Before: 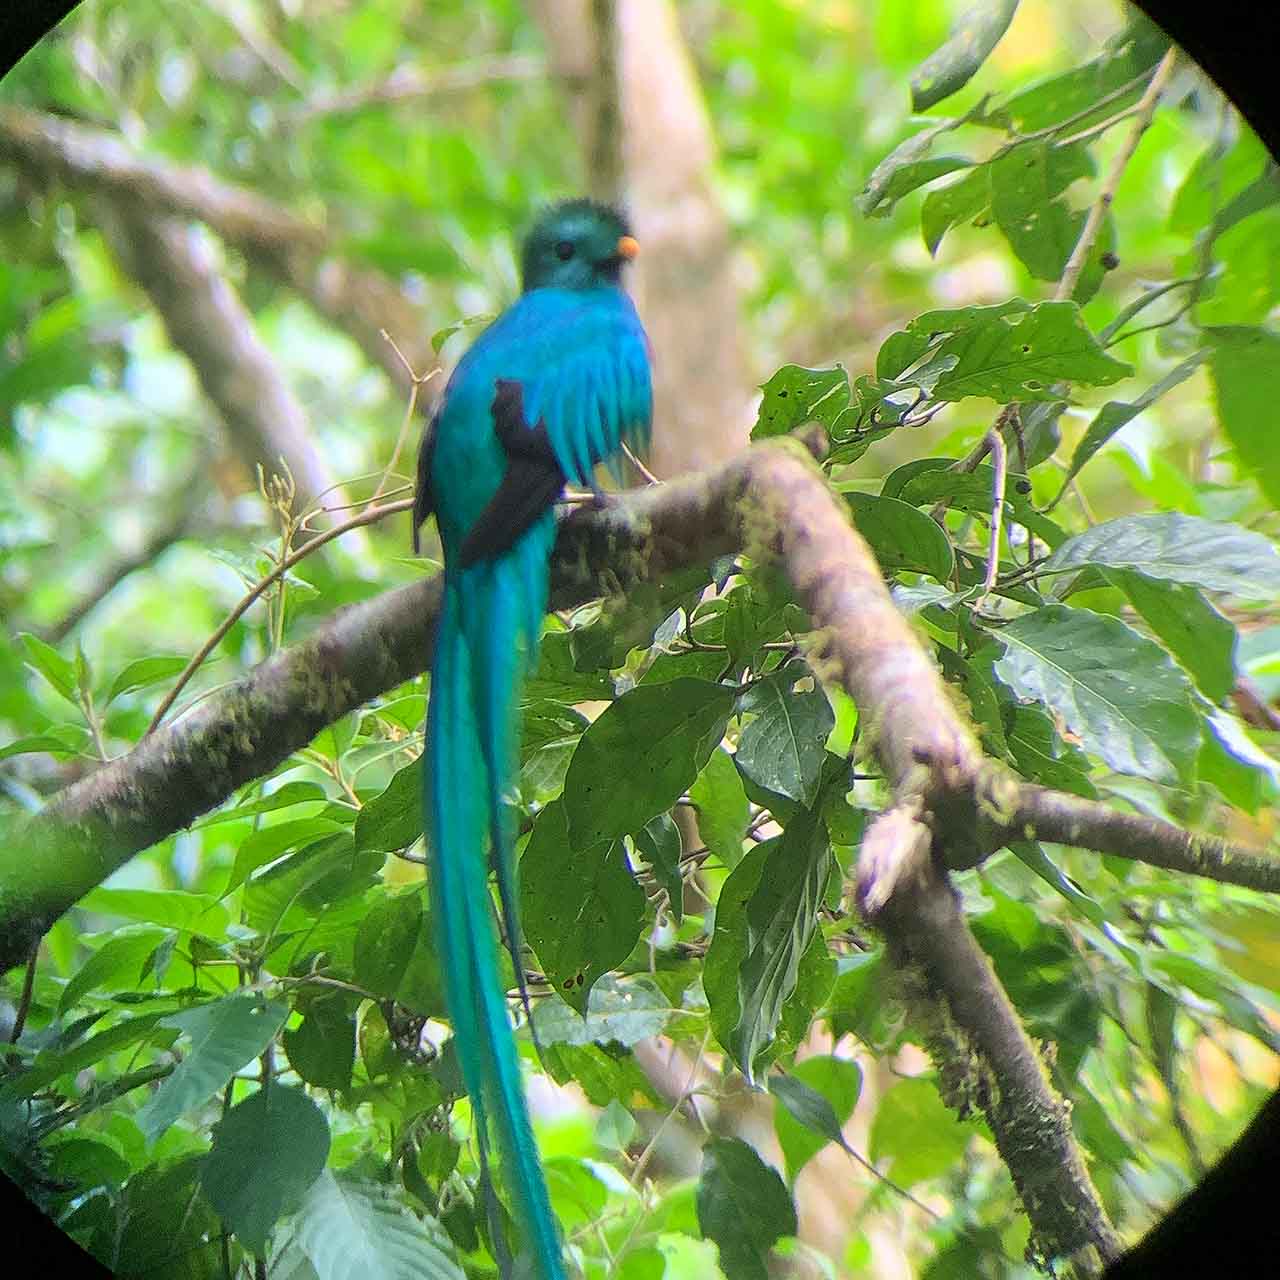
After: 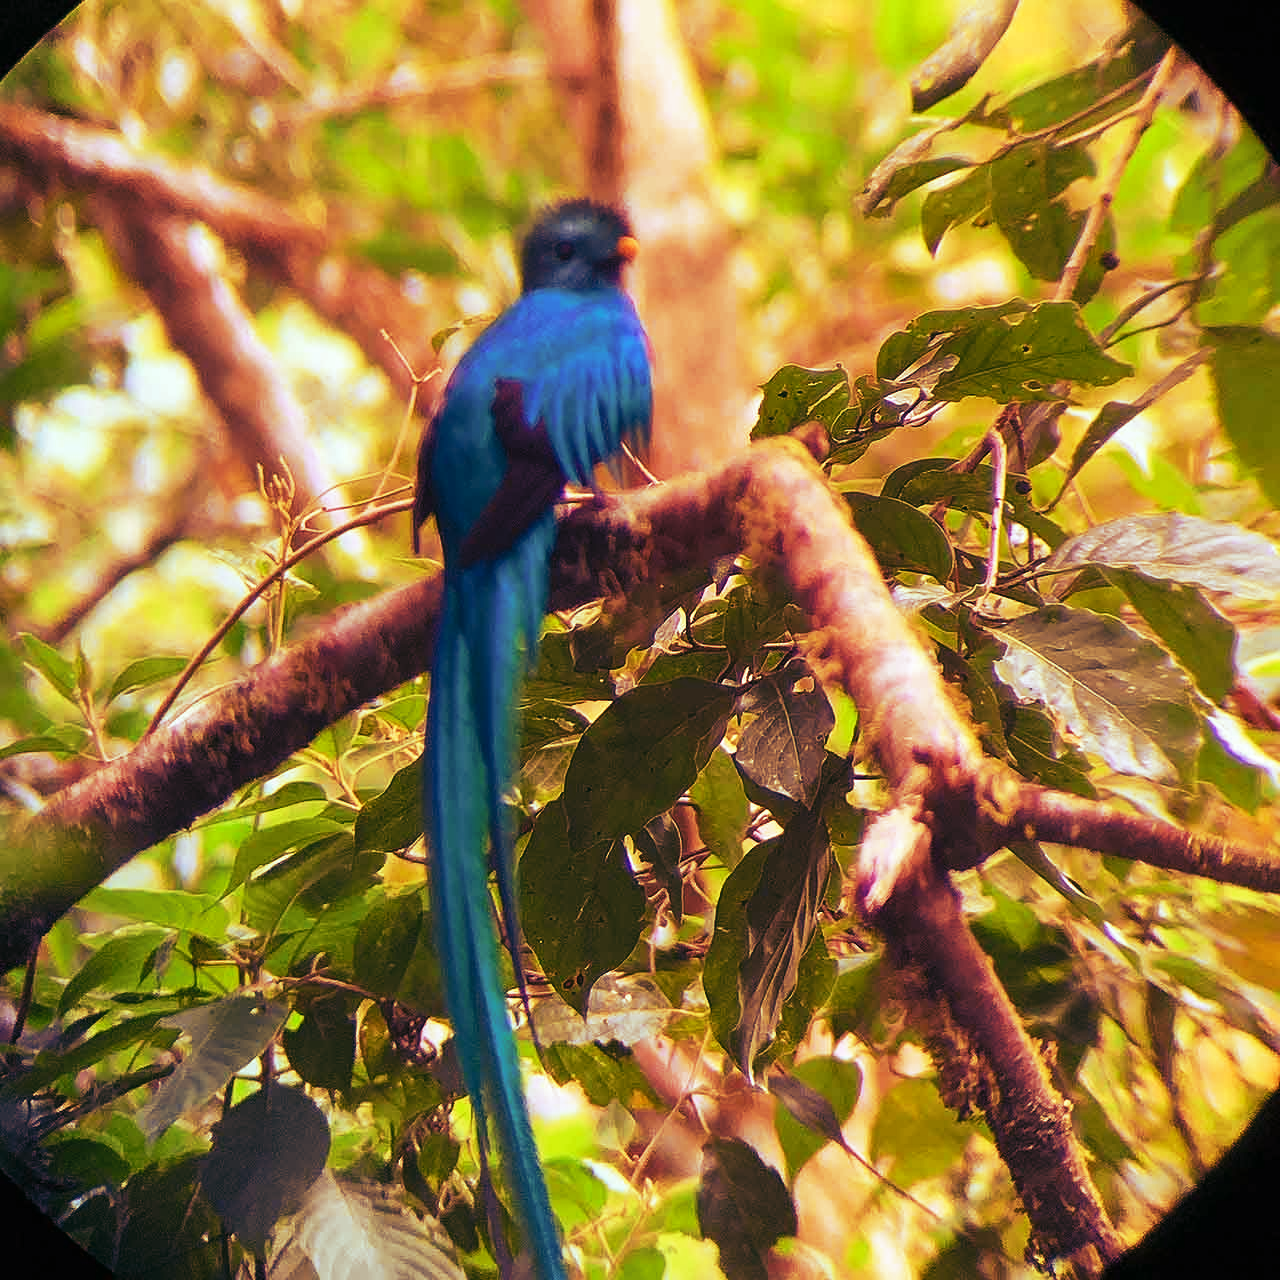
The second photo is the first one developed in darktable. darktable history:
tone curve: curves: ch0 [(0, 0) (0.003, 0.004) (0.011, 0.009) (0.025, 0.017) (0.044, 0.029) (0.069, 0.04) (0.1, 0.051) (0.136, 0.07) (0.177, 0.095) (0.224, 0.131) (0.277, 0.179) (0.335, 0.237) (0.399, 0.302) (0.468, 0.386) (0.543, 0.471) (0.623, 0.576) (0.709, 0.699) (0.801, 0.817) (0.898, 0.917) (1, 1)], preserve colors none
color look up table: target L [94.71, 93.91, 88.46, 89.55, 73.22, 69.31, 68.56, 63.42, 53.66, 47.33, 32.92, 27.1, 14.4, 200.2, 80.94, 71.82, 66.21, 62.59, 59.14, 54.84, 54.27, 52.22, 40.11, 32.46, 29.29, 11.87, 0.225, 99.8, 87.73, 77.63, 77.26, 73.73, 66.12, 65.42, 55.2, 53.37, 42.71, 52.97, 55.06, 48.22, 43.16, 28.33, 27.1, 16.04, 14.64, 70.53, 70.71, 50.72, 31.7], target a [-9.998, -16.48, -7.326, -41.4, -41.89, -22.16, 4.884, 6.819, -39.2, 30.99, -15.97, -28.26, -10.9, 0, 16.42, 19.97, 38.83, 32.79, 59.04, 50.71, 53.26, 40.13, 50.45, 28.53, 19.98, 24.57, -0.286, -2.119, 17.01, 12.07, 32.19, 10.77, 57.13, 33.69, 41.87, 52.14, 39.91, 59.6, 66.74, 52.05, 54.36, 22.98, 41.48, 24.56, 41.92, -18.14, -1.147, 26.19, 3.62], target b [49.84, 9.521, 70.13, 56.38, 18.71, 53.11, 48, 27.71, 33.62, 28.27, -9.966, 31.32, -13.74, 0, 22.86, 44.28, 45.82, 55.41, 27.46, 37.56, 49.16, 21.23, 32.52, 1.241, 40.16, 15.97, -0.102, 2.414, -13.68, -26.66, -26.63, 15.53, -31.36, 10.19, -5.383, 17.18, -80.62, 4.963, -49.62, -27.46, 11.51, -51.81, -20.32, -45.27, -56.89, -32.27, -13.64, -46.23, -33.59], num patches 49
